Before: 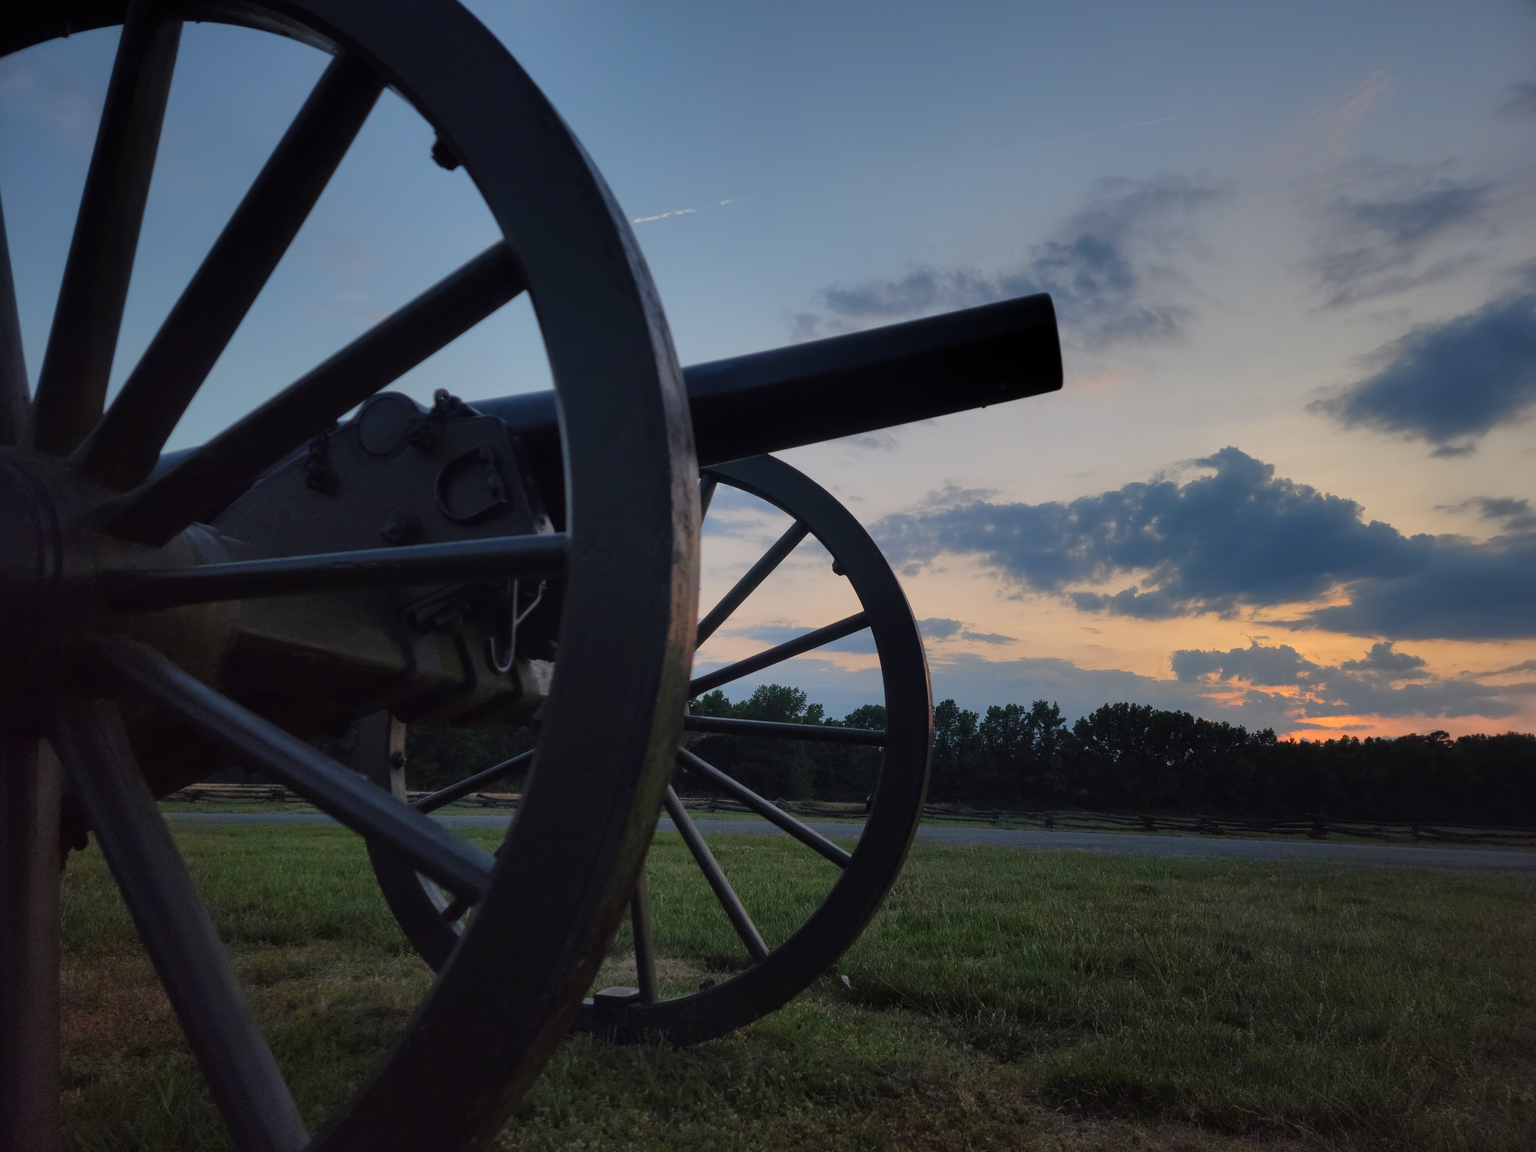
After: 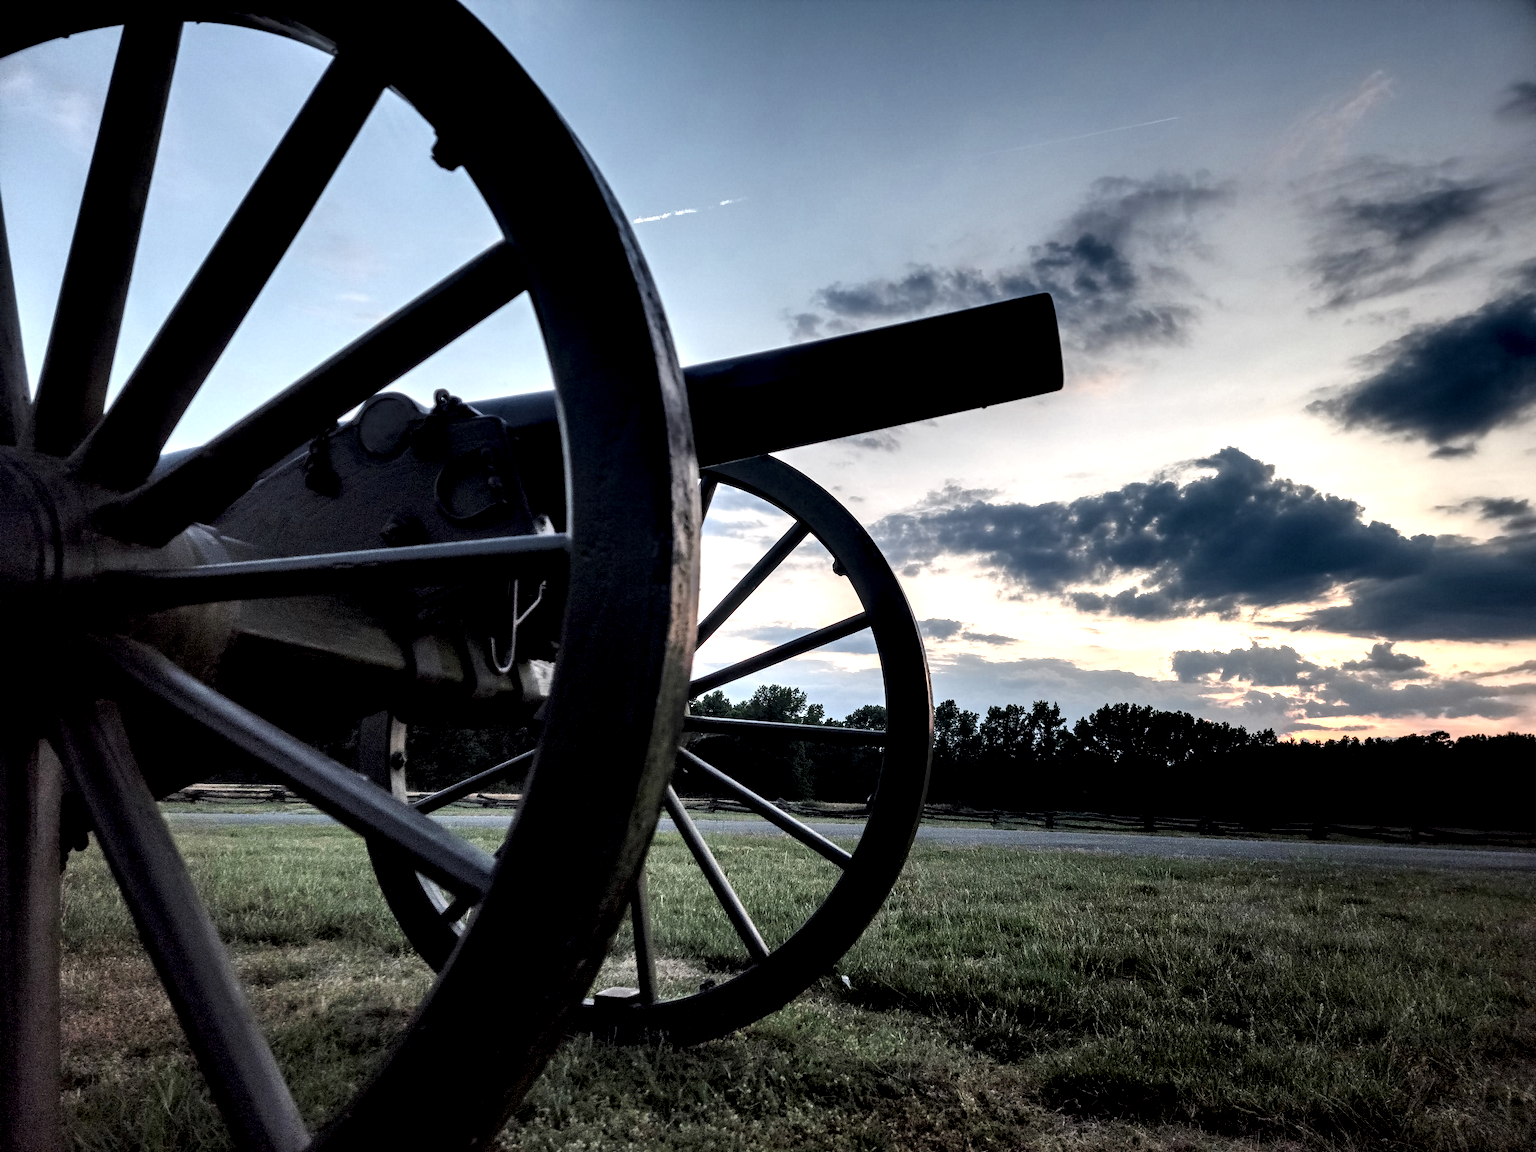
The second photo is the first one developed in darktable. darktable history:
contrast brightness saturation: saturation -0.099
local contrast: highlights 118%, shadows 46%, detail 294%
